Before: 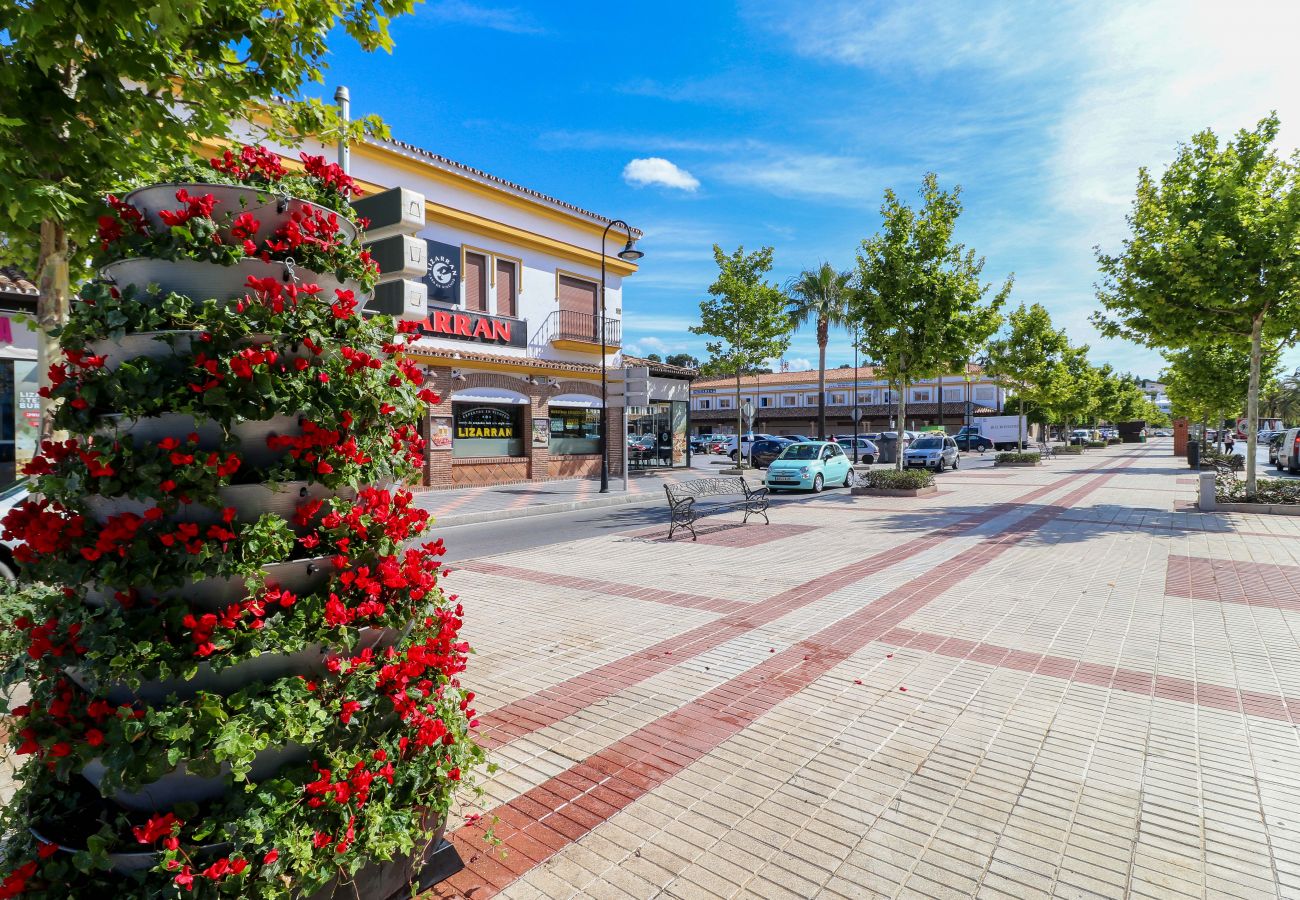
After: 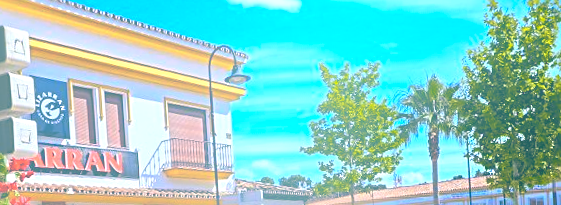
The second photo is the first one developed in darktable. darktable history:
rotate and perspective: rotation -3.52°, crop left 0.036, crop right 0.964, crop top 0.081, crop bottom 0.919
color balance: lift [1.016, 0.983, 1, 1.017], gamma [0.958, 1, 1, 1], gain [0.981, 1.007, 0.993, 1.002], input saturation 118.26%, contrast 13.43%, contrast fulcrum 21.62%, output saturation 82.76%
bloom: on, module defaults
crop: left 28.64%, top 16.832%, right 26.637%, bottom 58.055%
color zones: curves: ch0 [(0.099, 0.624) (0.257, 0.596) (0.384, 0.376) (0.529, 0.492) (0.697, 0.564) (0.768, 0.532) (0.908, 0.644)]; ch1 [(0.112, 0.564) (0.254, 0.612) (0.432, 0.676) (0.592, 0.456) (0.743, 0.684) (0.888, 0.536)]; ch2 [(0.25, 0.5) (0.469, 0.36) (0.75, 0.5)]
sharpen: radius 2.676, amount 0.669
white balance: red 0.98, blue 1.034
